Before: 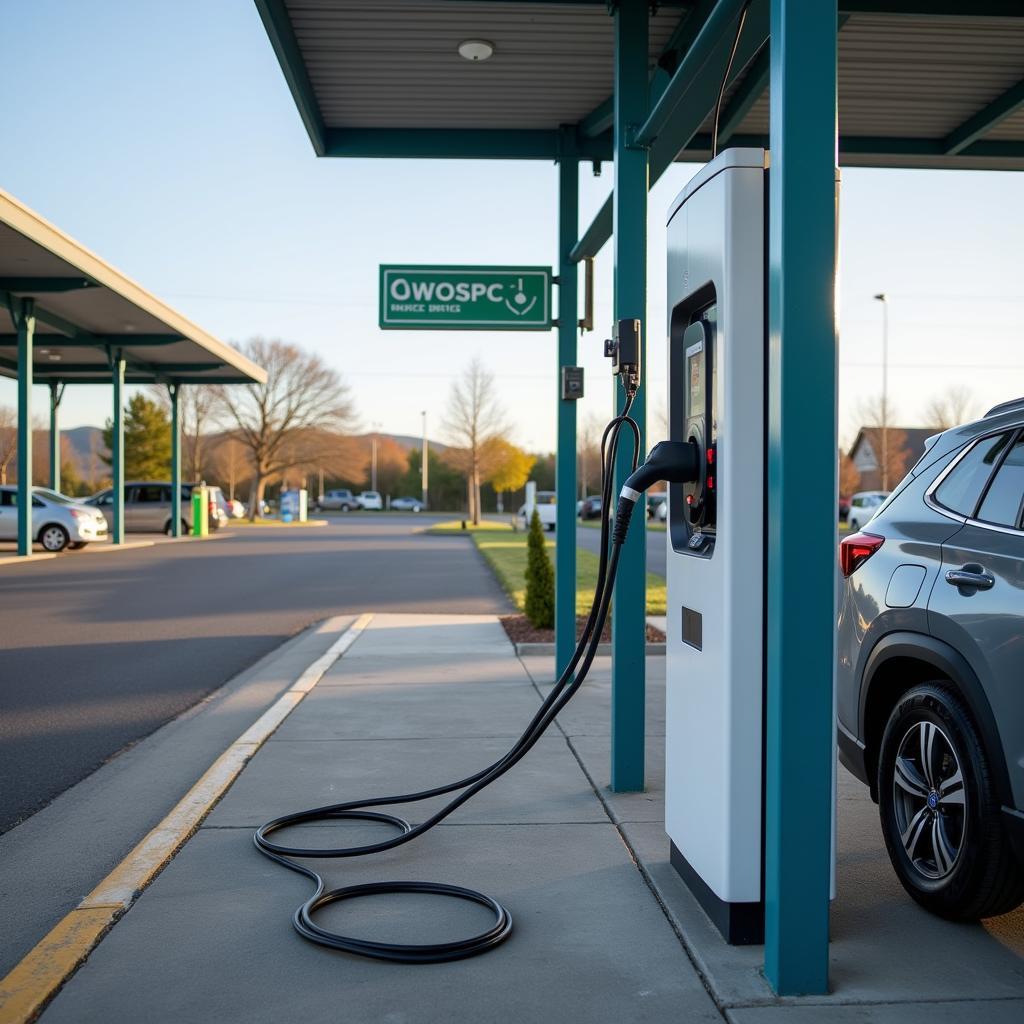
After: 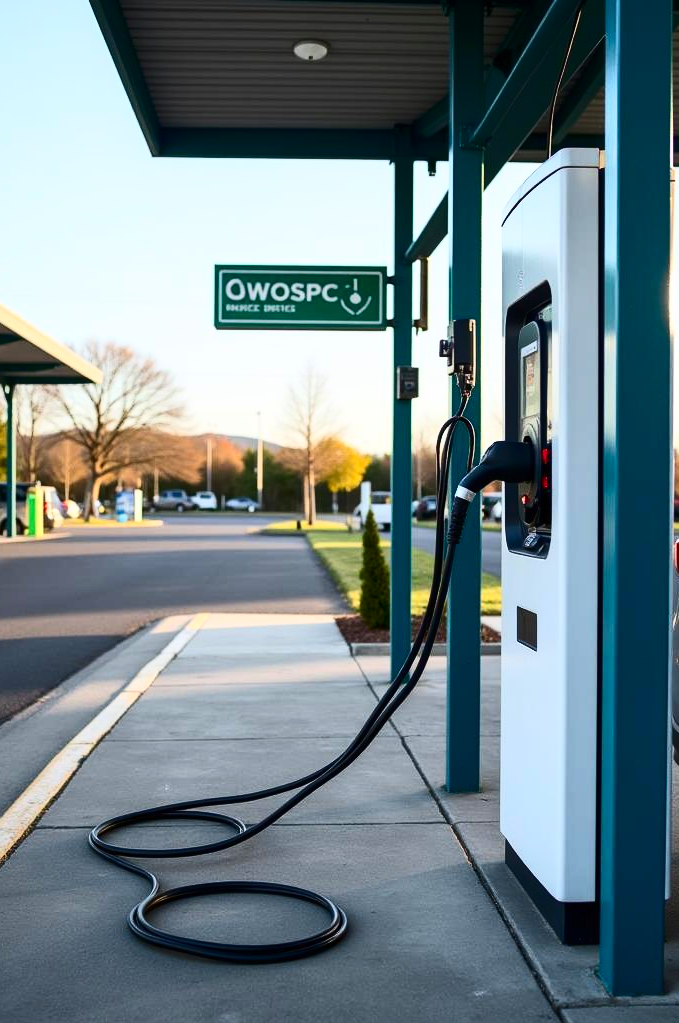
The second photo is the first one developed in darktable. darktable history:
contrast brightness saturation: contrast 0.405, brightness 0.097, saturation 0.207
crop and rotate: left 16.173%, right 17.481%
